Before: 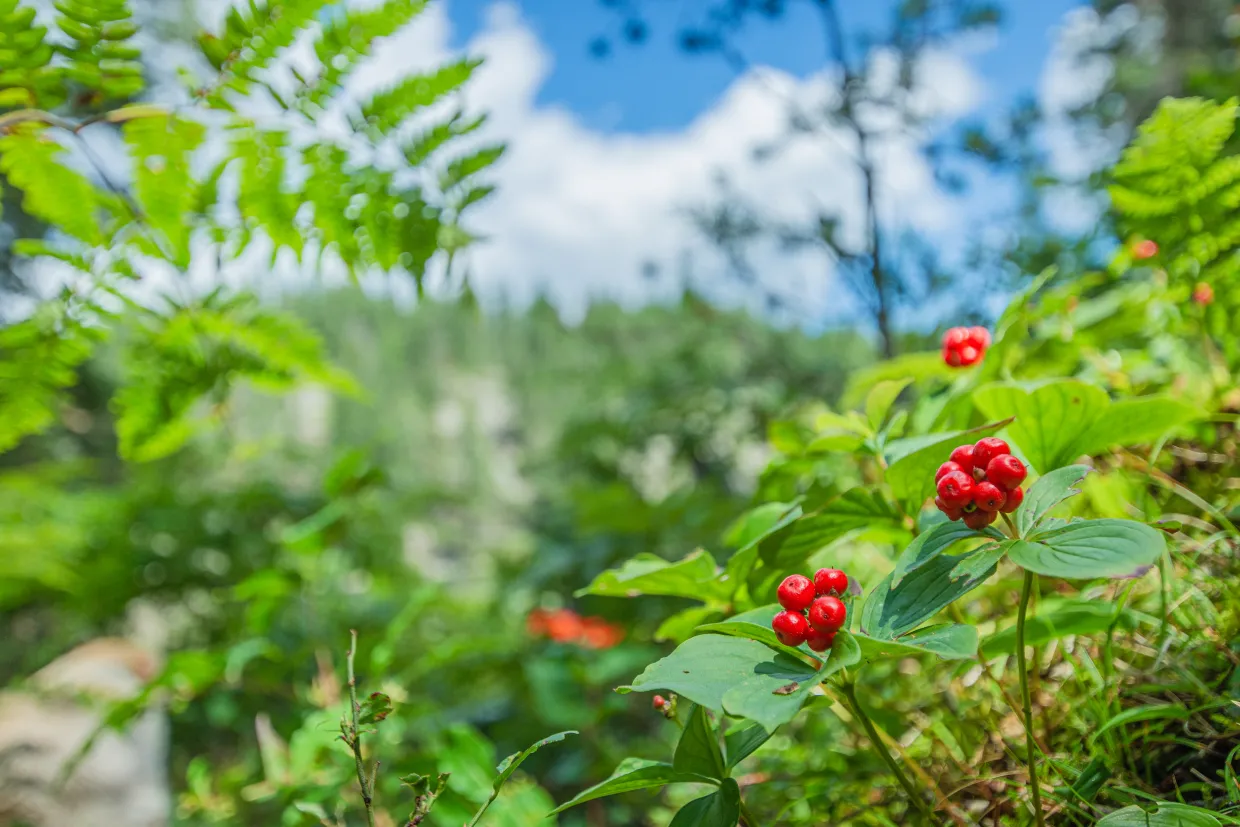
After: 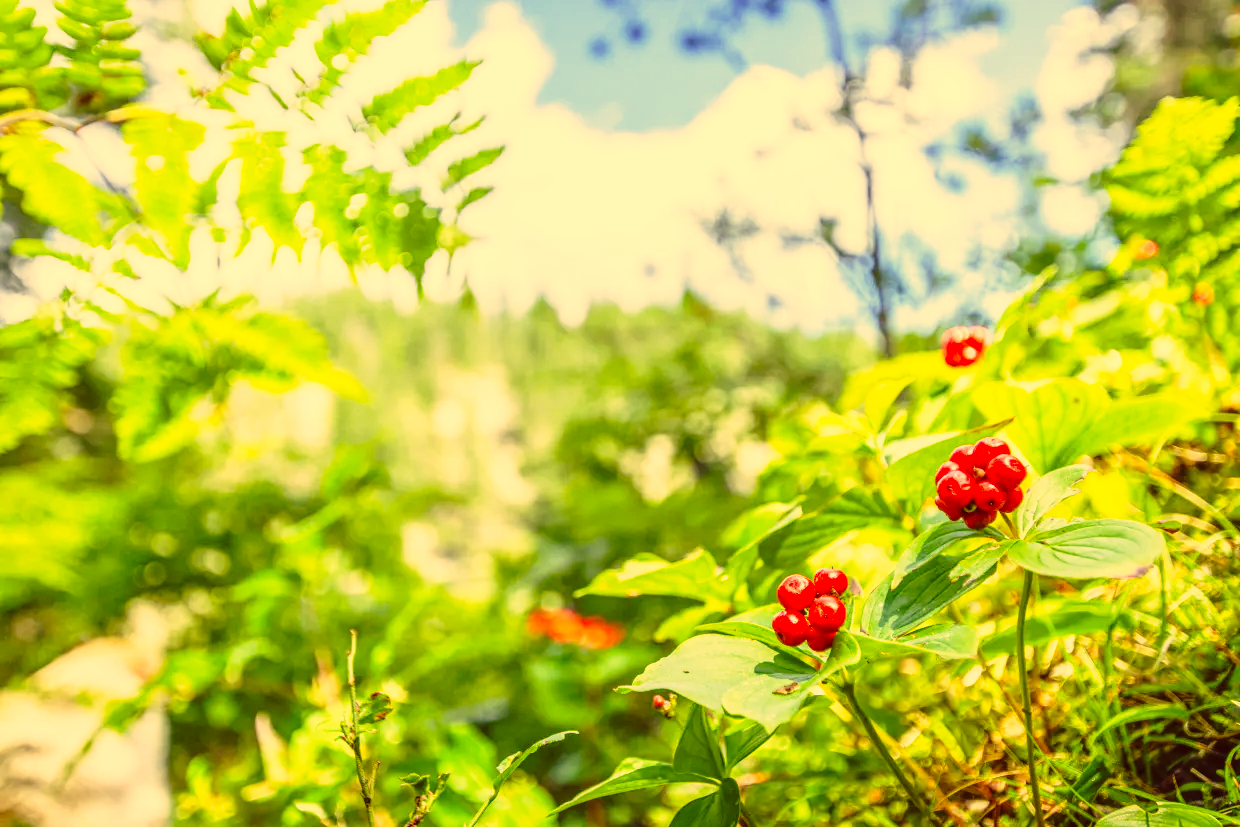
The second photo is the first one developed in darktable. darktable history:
base curve: curves: ch0 [(0, 0) (0.026, 0.03) (0.109, 0.232) (0.351, 0.748) (0.669, 0.968) (1, 1)], preserve colors none
local contrast: detail 110%
color correction: highlights a* 10.12, highlights b* 39.04, shadows a* 14.62, shadows b* 3.37
